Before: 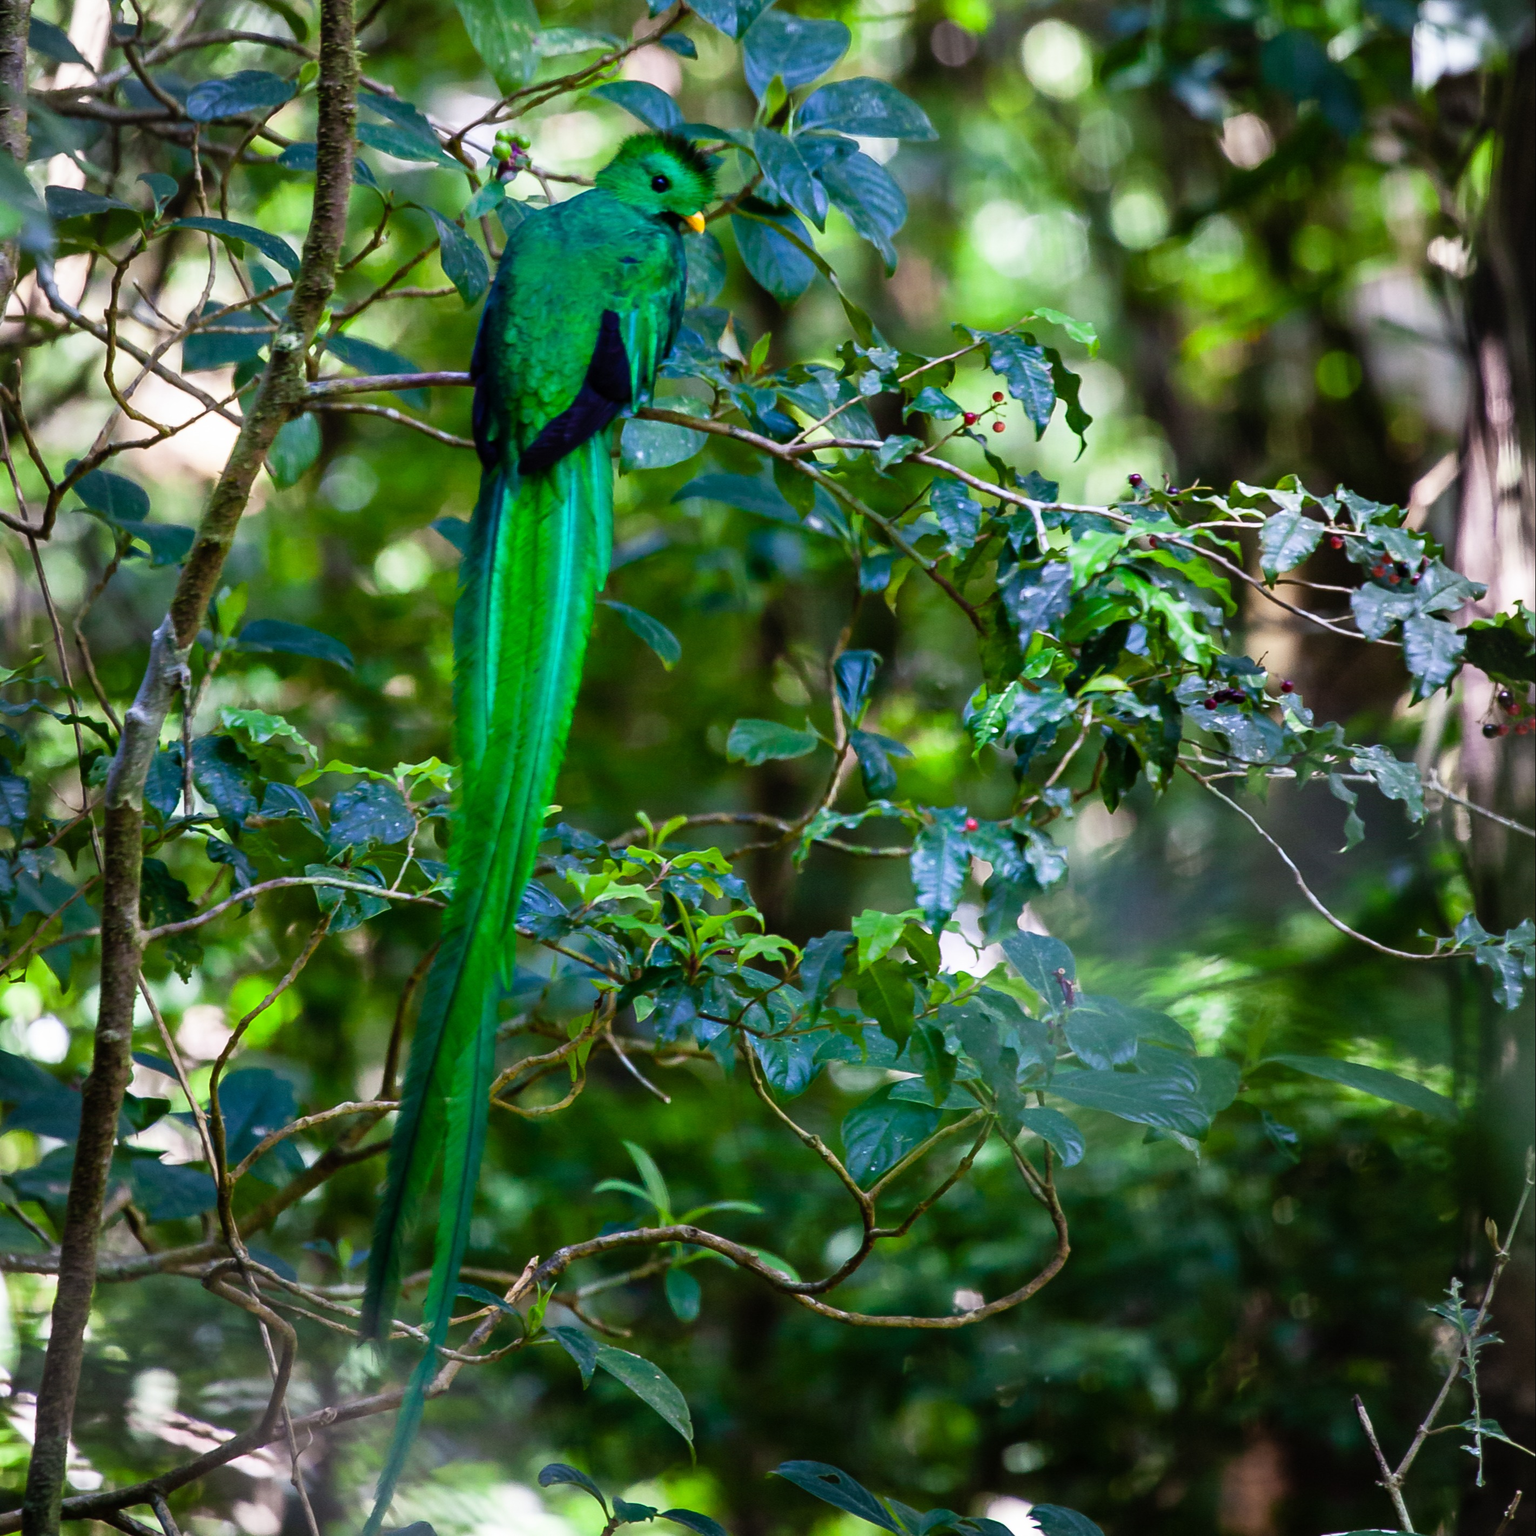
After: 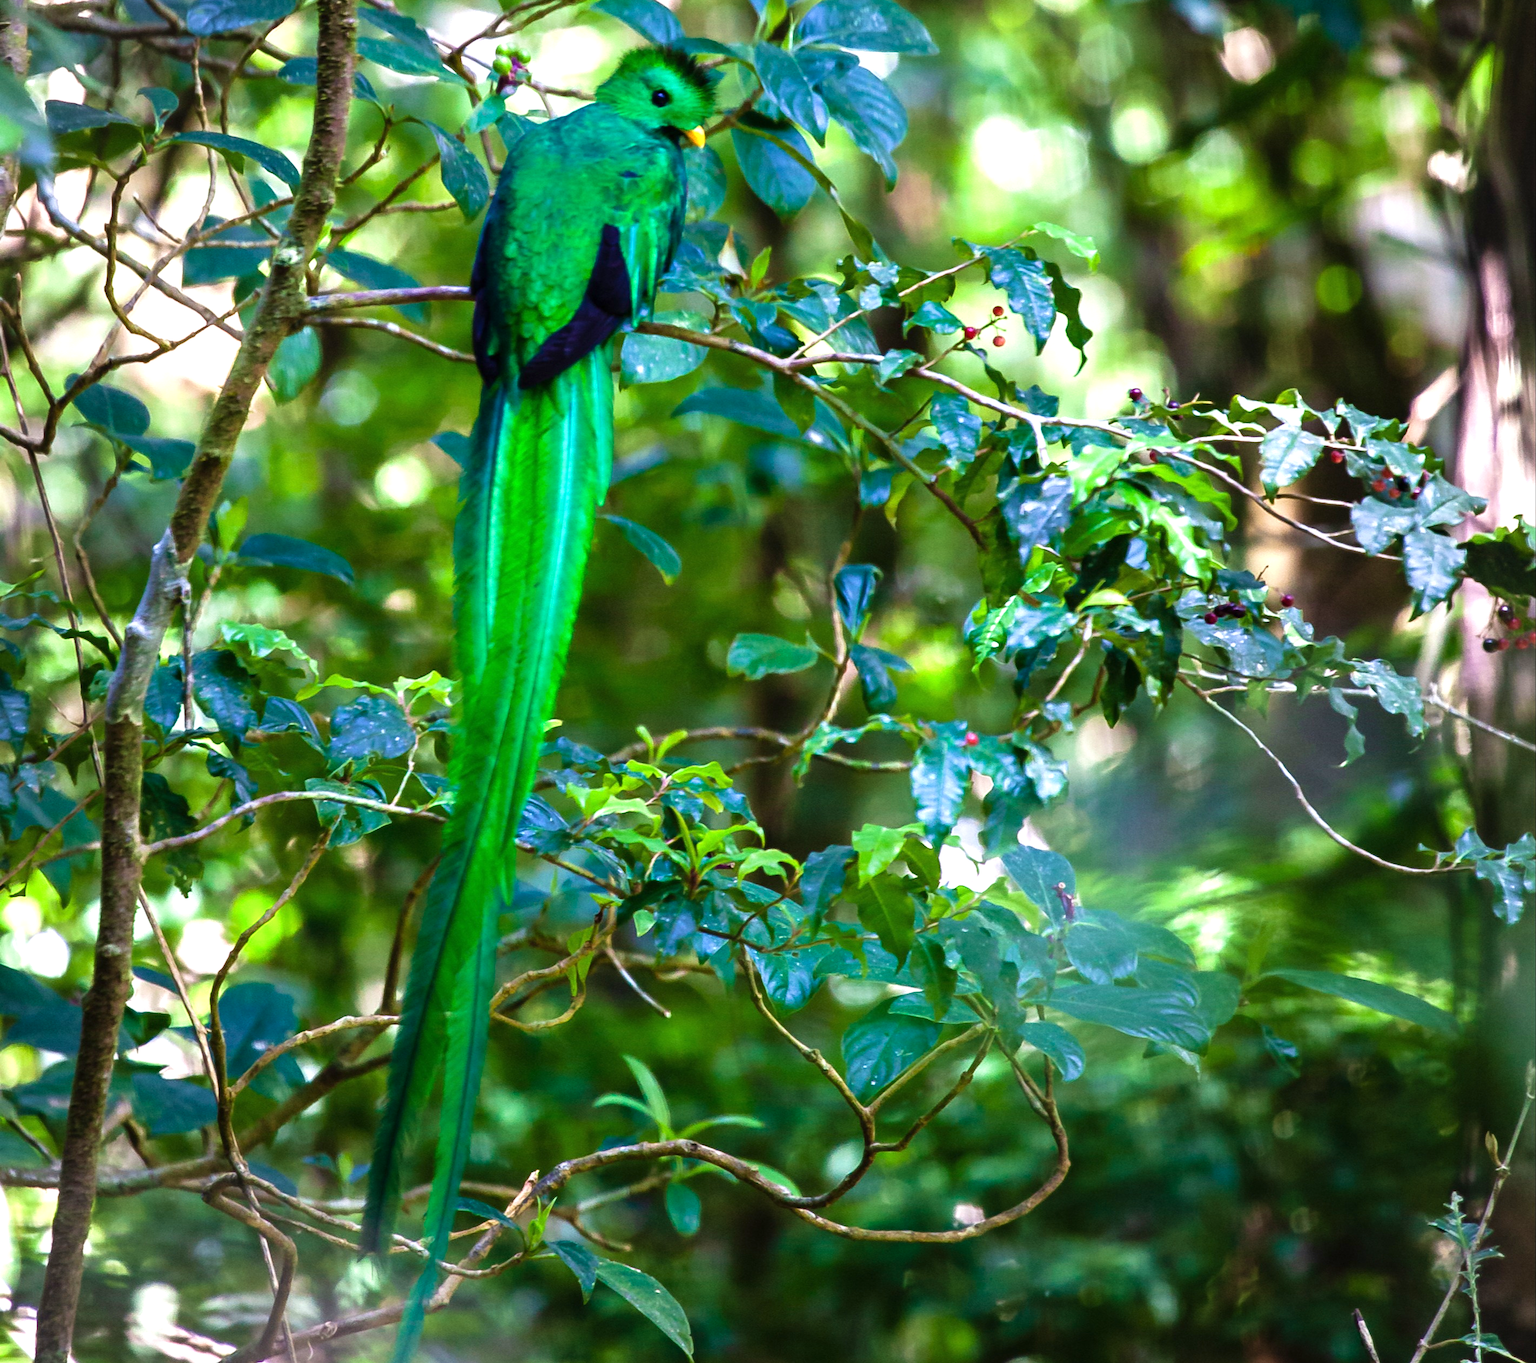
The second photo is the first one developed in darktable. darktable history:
crop and rotate: top 5.609%, bottom 5.609%
velvia: on, module defaults
exposure: black level correction 0, exposure 0.7 EV, compensate exposure bias true, compensate highlight preservation false
